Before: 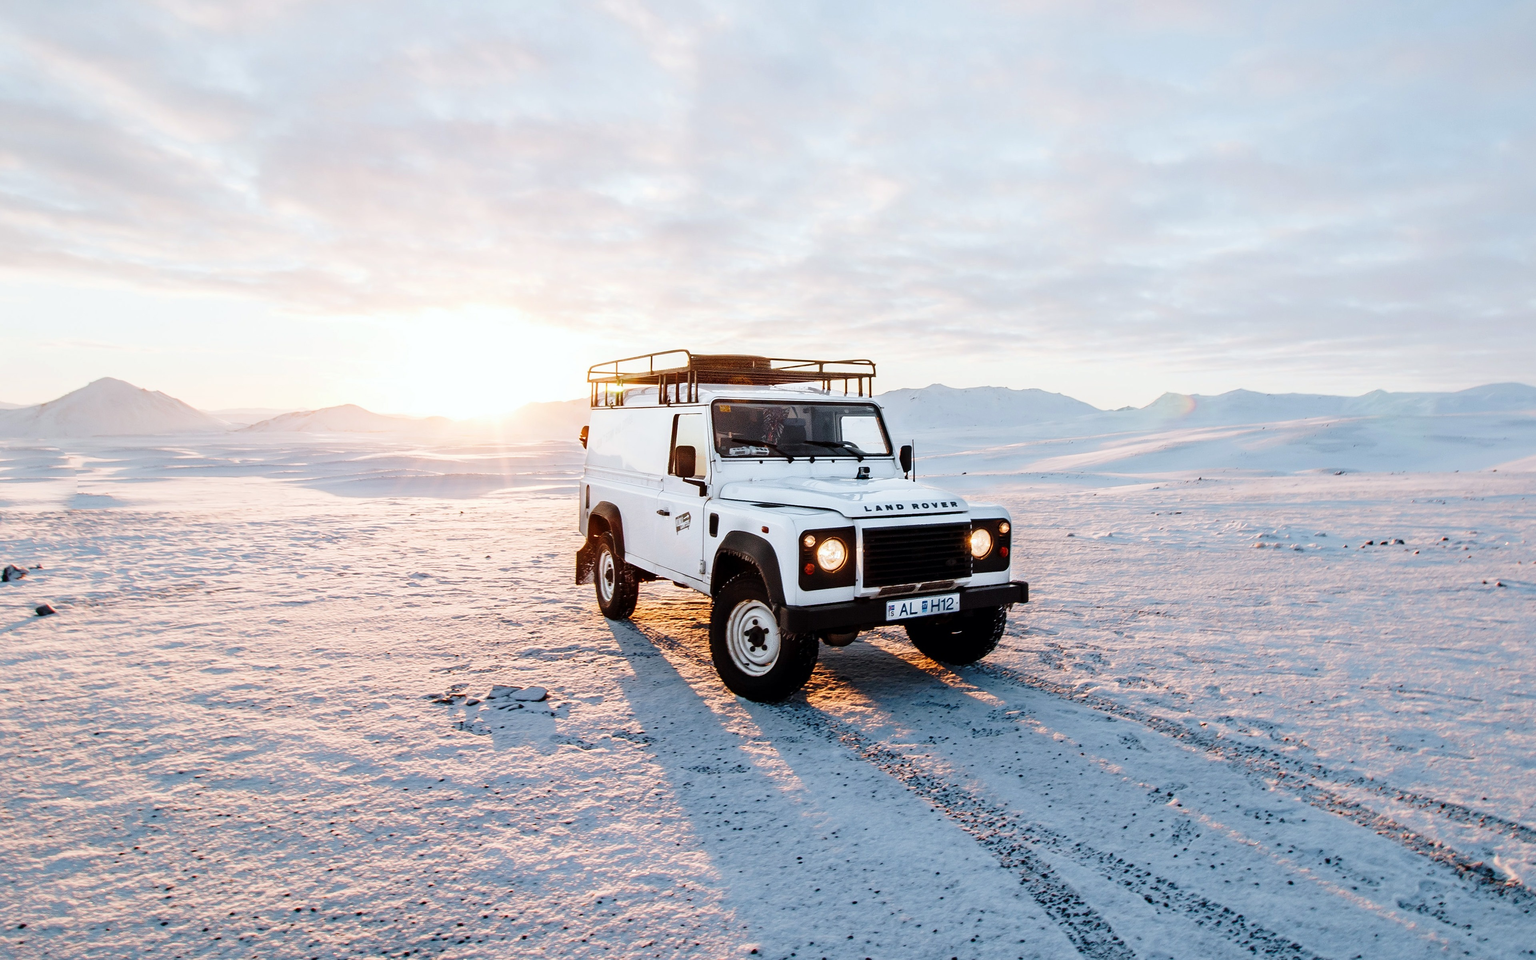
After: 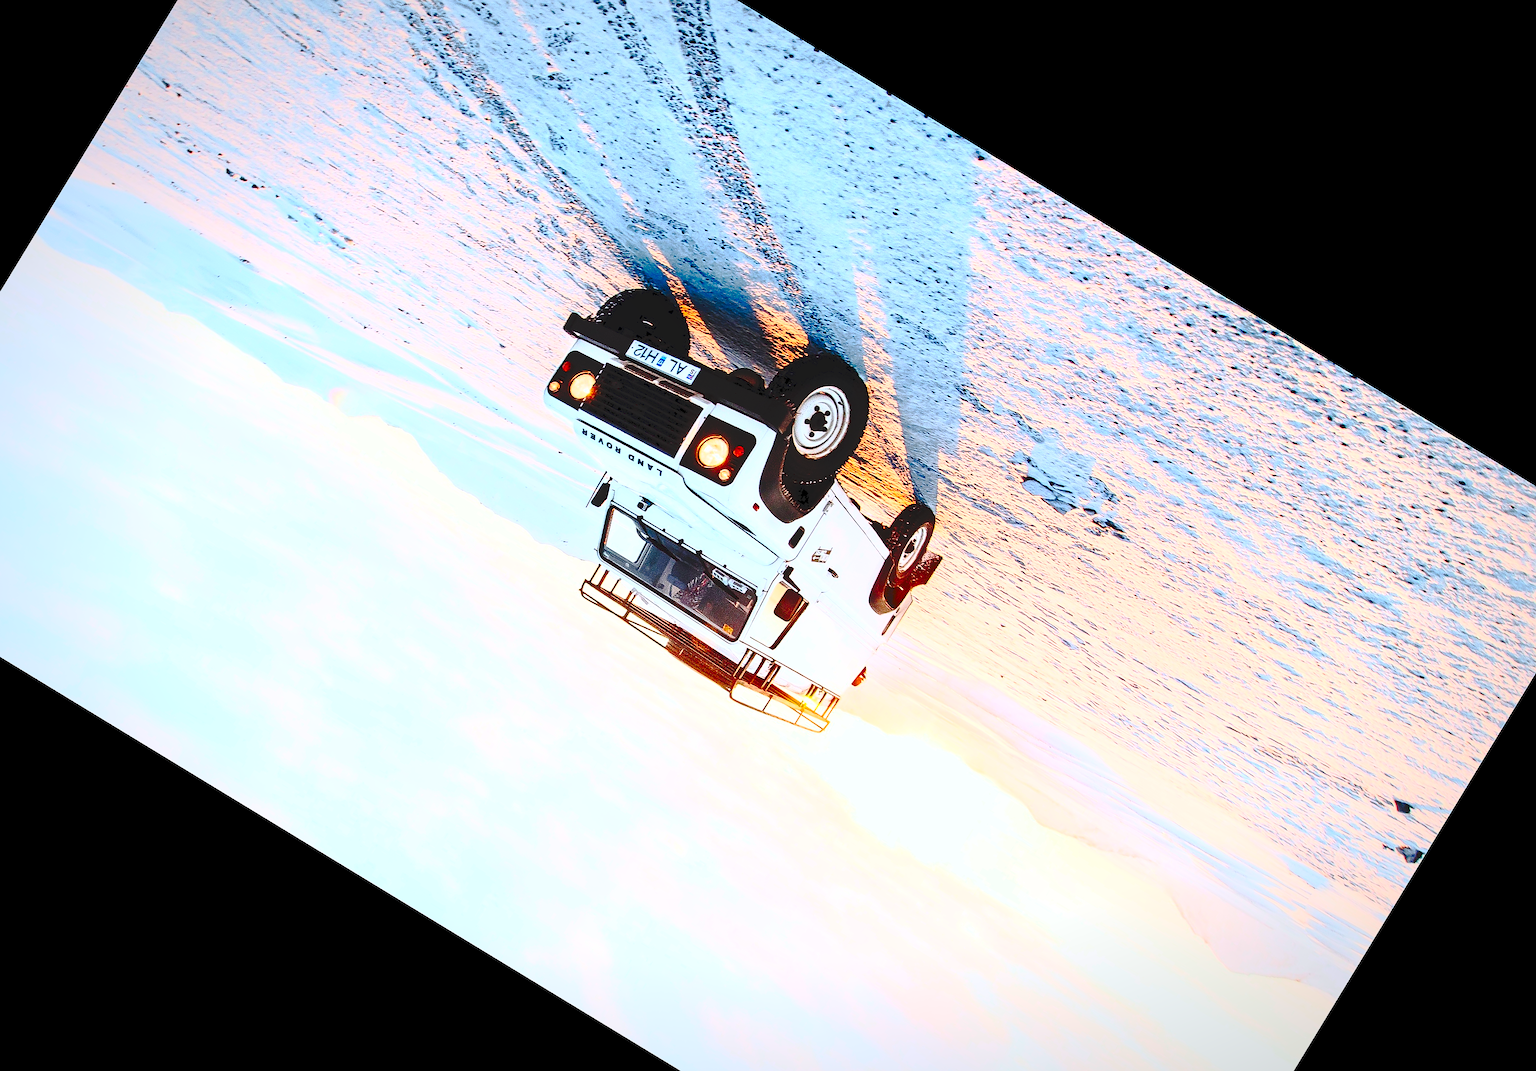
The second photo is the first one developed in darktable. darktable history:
contrast brightness saturation: contrast 0.83, brightness 0.59, saturation 0.59
local contrast: mode bilateral grid, contrast 100, coarseness 100, detail 108%, midtone range 0.2
sharpen: radius 1.4, amount 1.25, threshold 0.7
crop and rotate: angle 148.68°, left 9.111%, top 15.603%, right 4.588%, bottom 17.041%
tone curve: curves: ch0 [(0, 0) (0.003, 0.057) (0.011, 0.061) (0.025, 0.065) (0.044, 0.075) (0.069, 0.082) (0.1, 0.09) (0.136, 0.102) (0.177, 0.145) (0.224, 0.195) (0.277, 0.27) (0.335, 0.374) (0.399, 0.486) (0.468, 0.578) (0.543, 0.652) (0.623, 0.717) (0.709, 0.778) (0.801, 0.837) (0.898, 0.909) (1, 1)], preserve colors none
shadows and highlights: on, module defaults
vignetting: fall-off radius 70%, automatic ratio true
